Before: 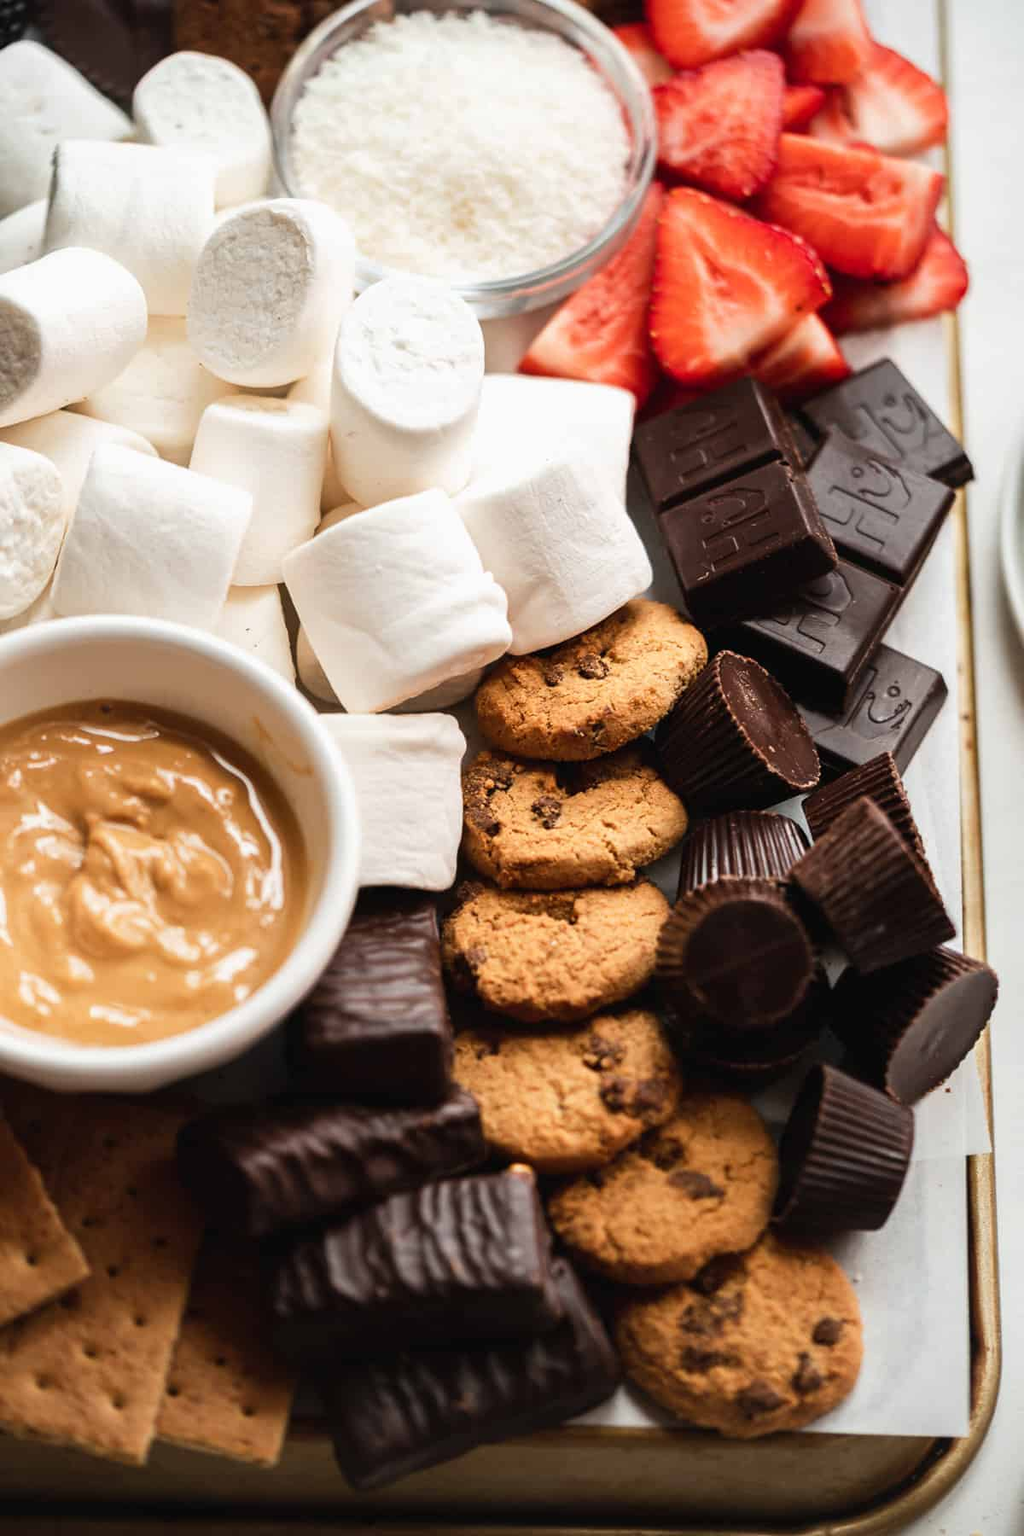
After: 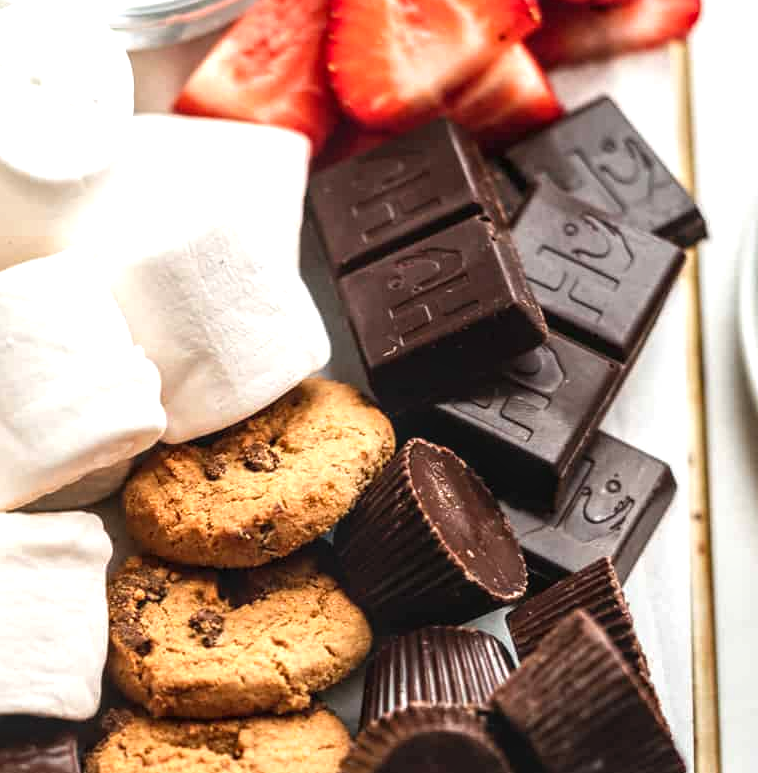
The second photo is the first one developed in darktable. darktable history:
crop: left 36.192%, top 18.001%, right 0.594%, bottom 39.012%
local contrast: on, module defaults
exposure: black level correction 0, exposure 0.499 EV, compensate exposure bias true, compensate highlight preservation false
